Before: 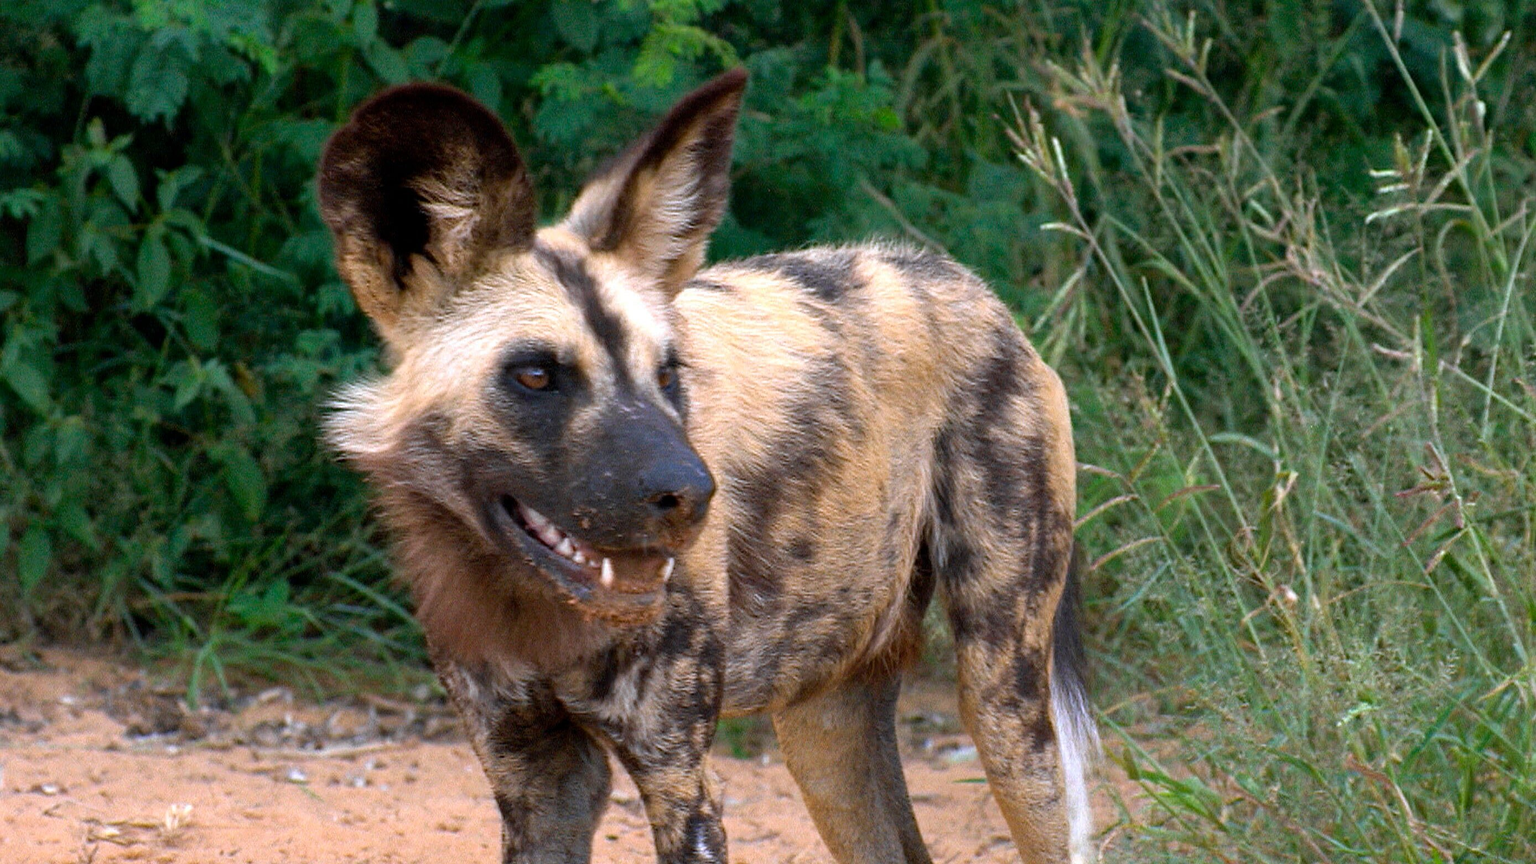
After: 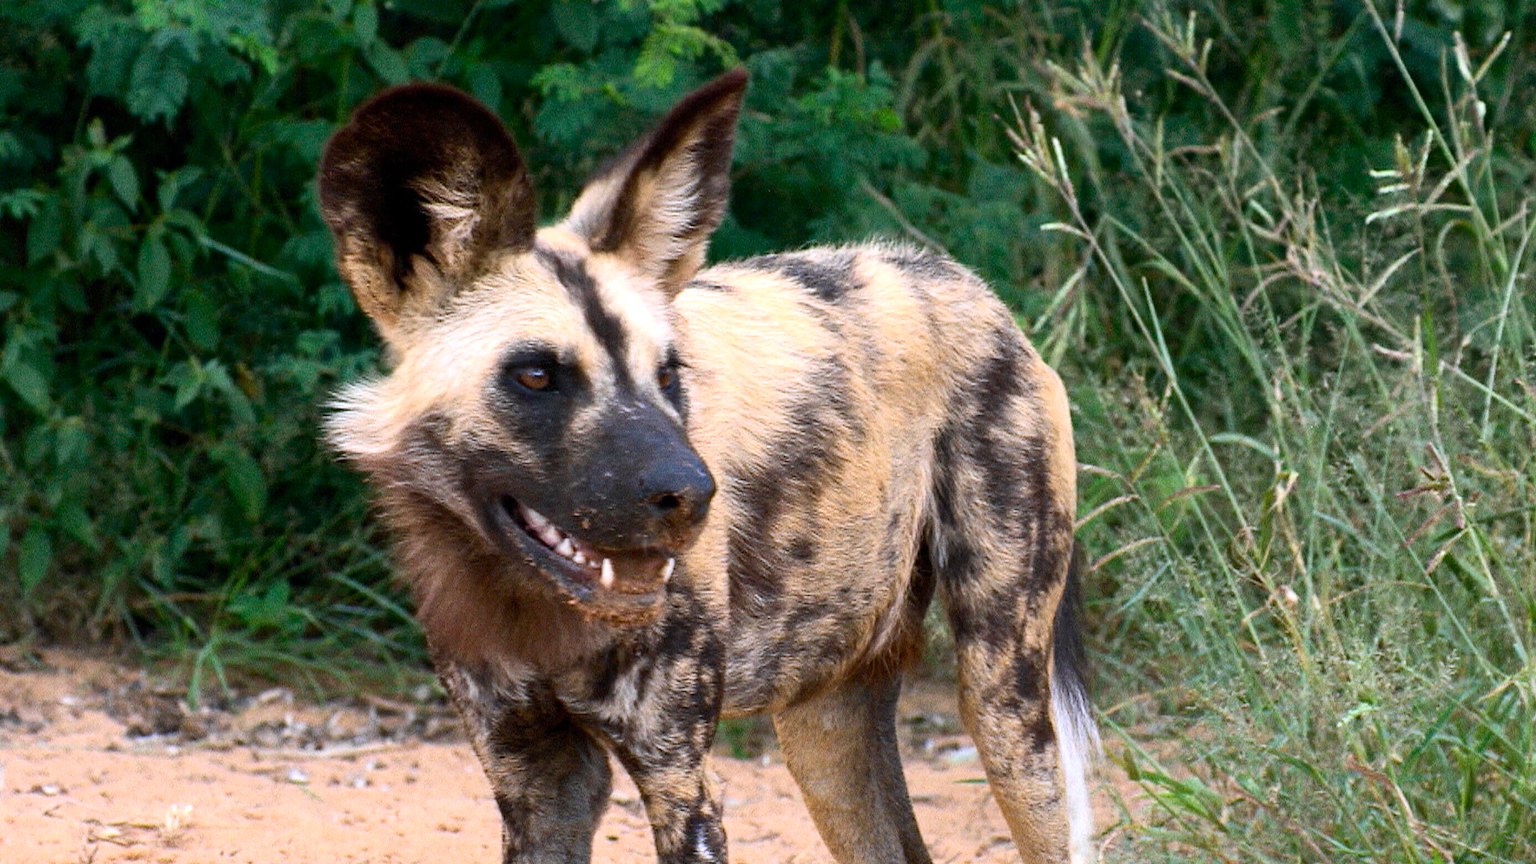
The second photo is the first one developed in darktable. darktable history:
contrast brightness saturation: contrast 0.236, brightness 0.088
